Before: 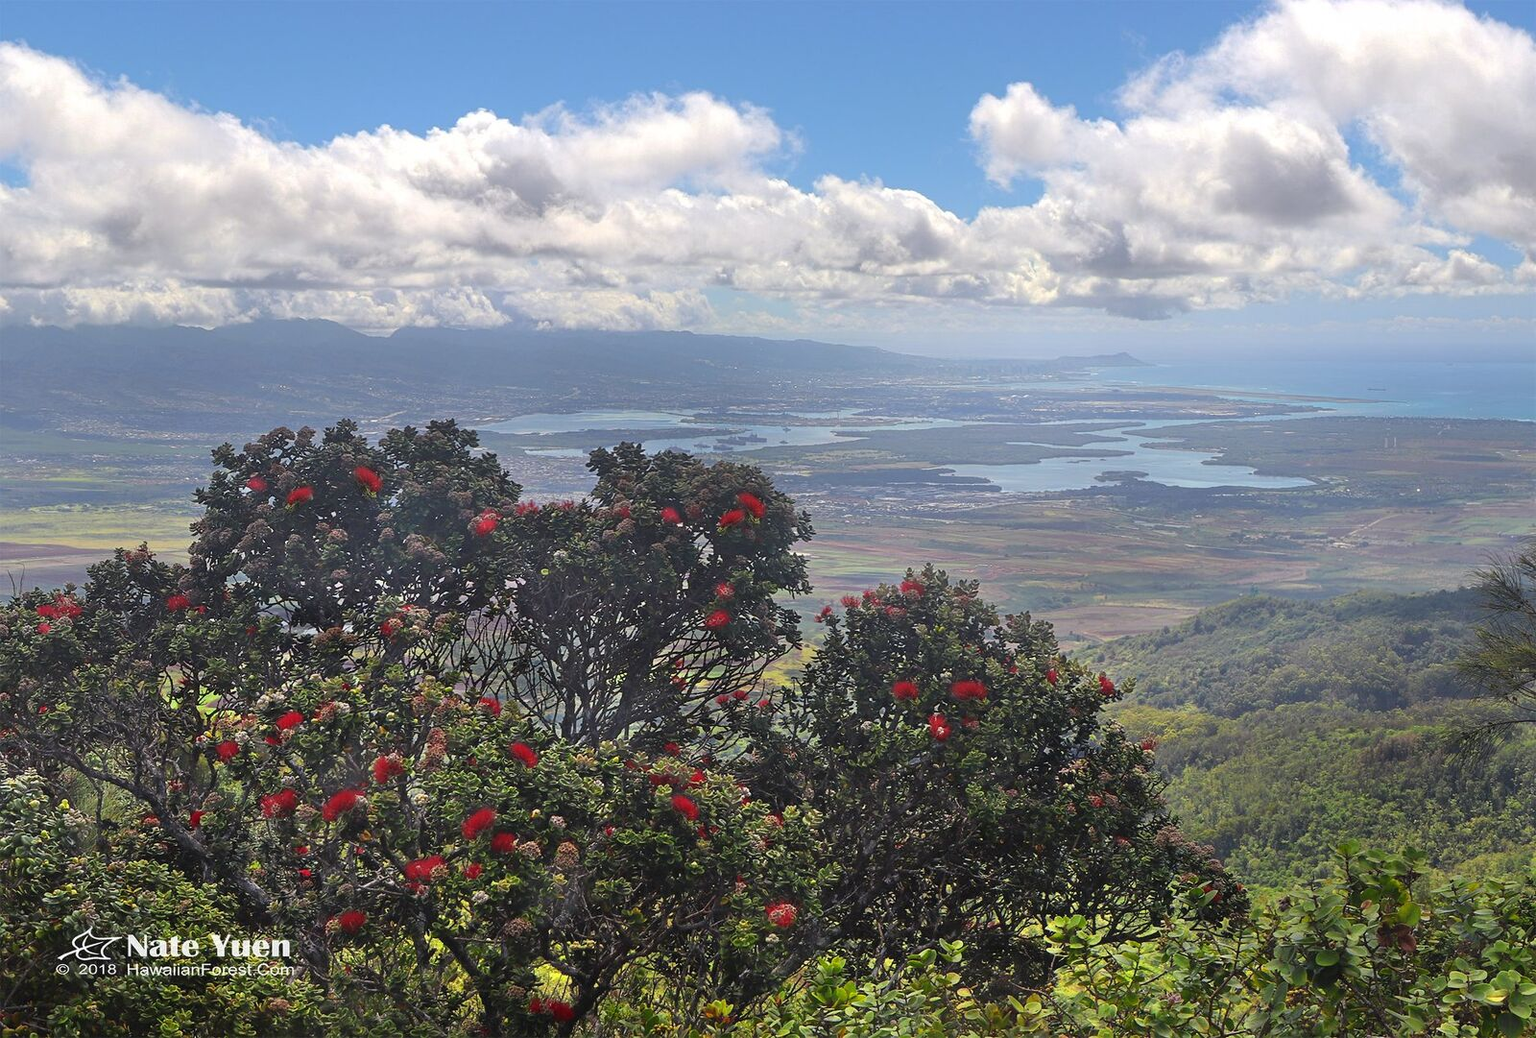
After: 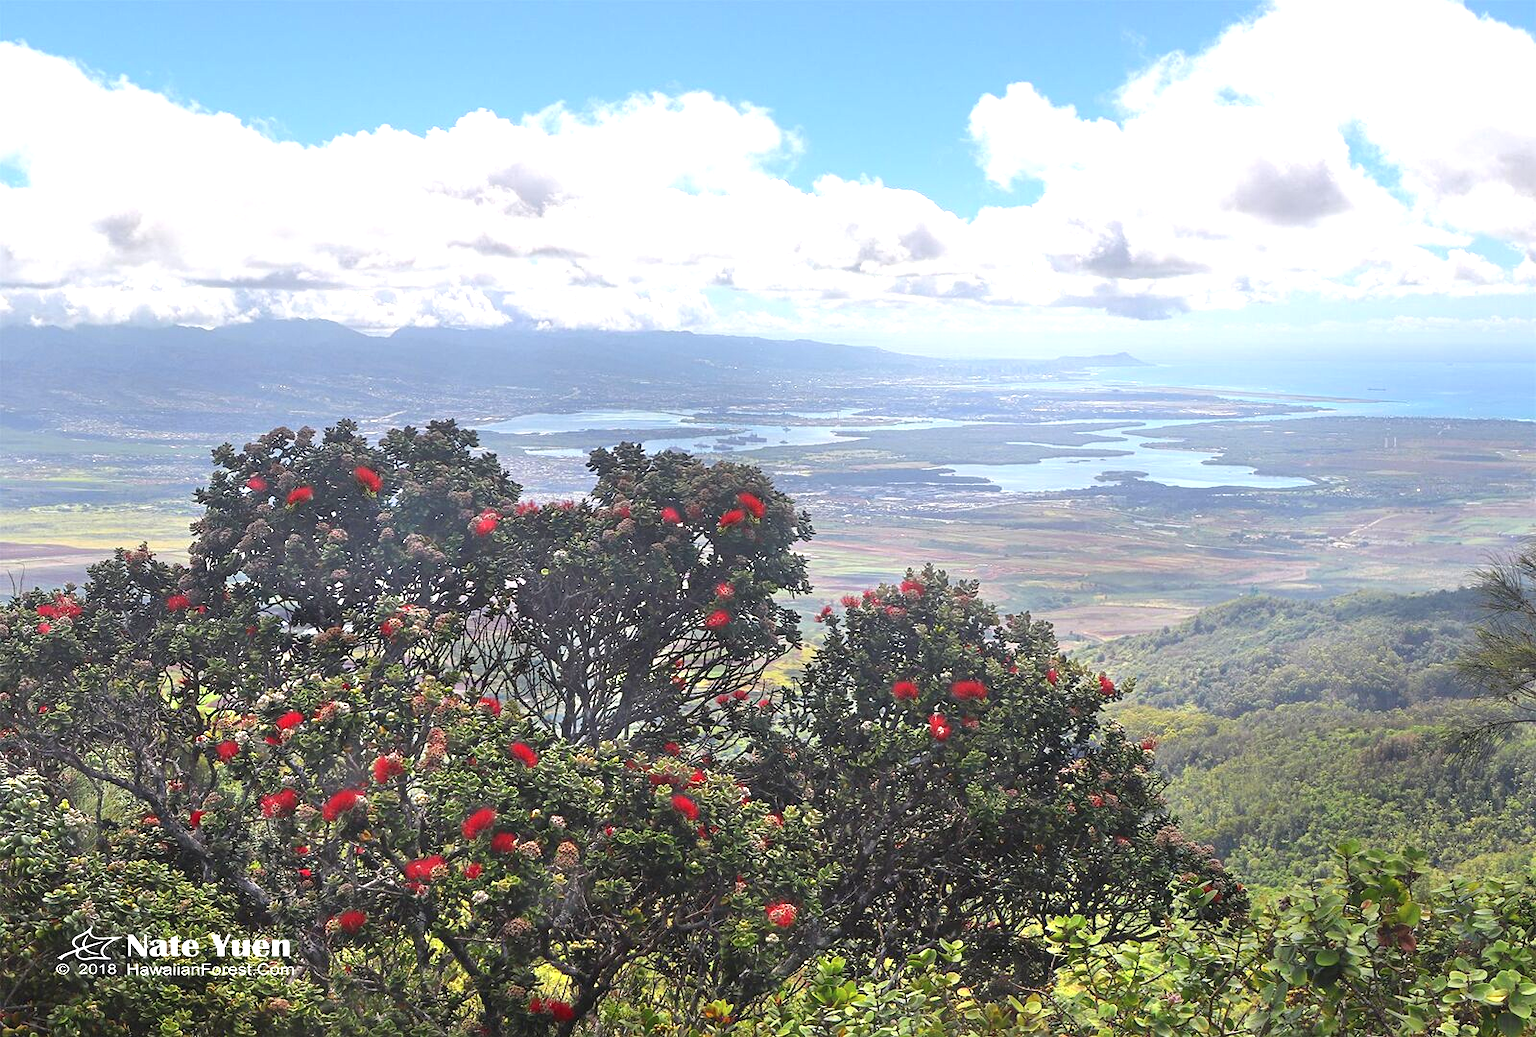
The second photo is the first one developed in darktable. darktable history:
exposure: black level correction 0, exposure 0.931 EV, compensate highlight preservation false
color zones: curves: ch0 [(0, 0.5) (0.143, 0.5) (0.286, 0.456) (0.429, 0.5) (0.571, 0.5) (0.714, 0.5) (0.857, 0.5) (1, 0.5)]; ch1 [(0, 0.5) (0.143, 0.5) (0.286, 0.422) (0.429, 0.5) (0.571, 0.5) (0.714, 0.5) (0.857, 0.5) (1, 0.5)]
